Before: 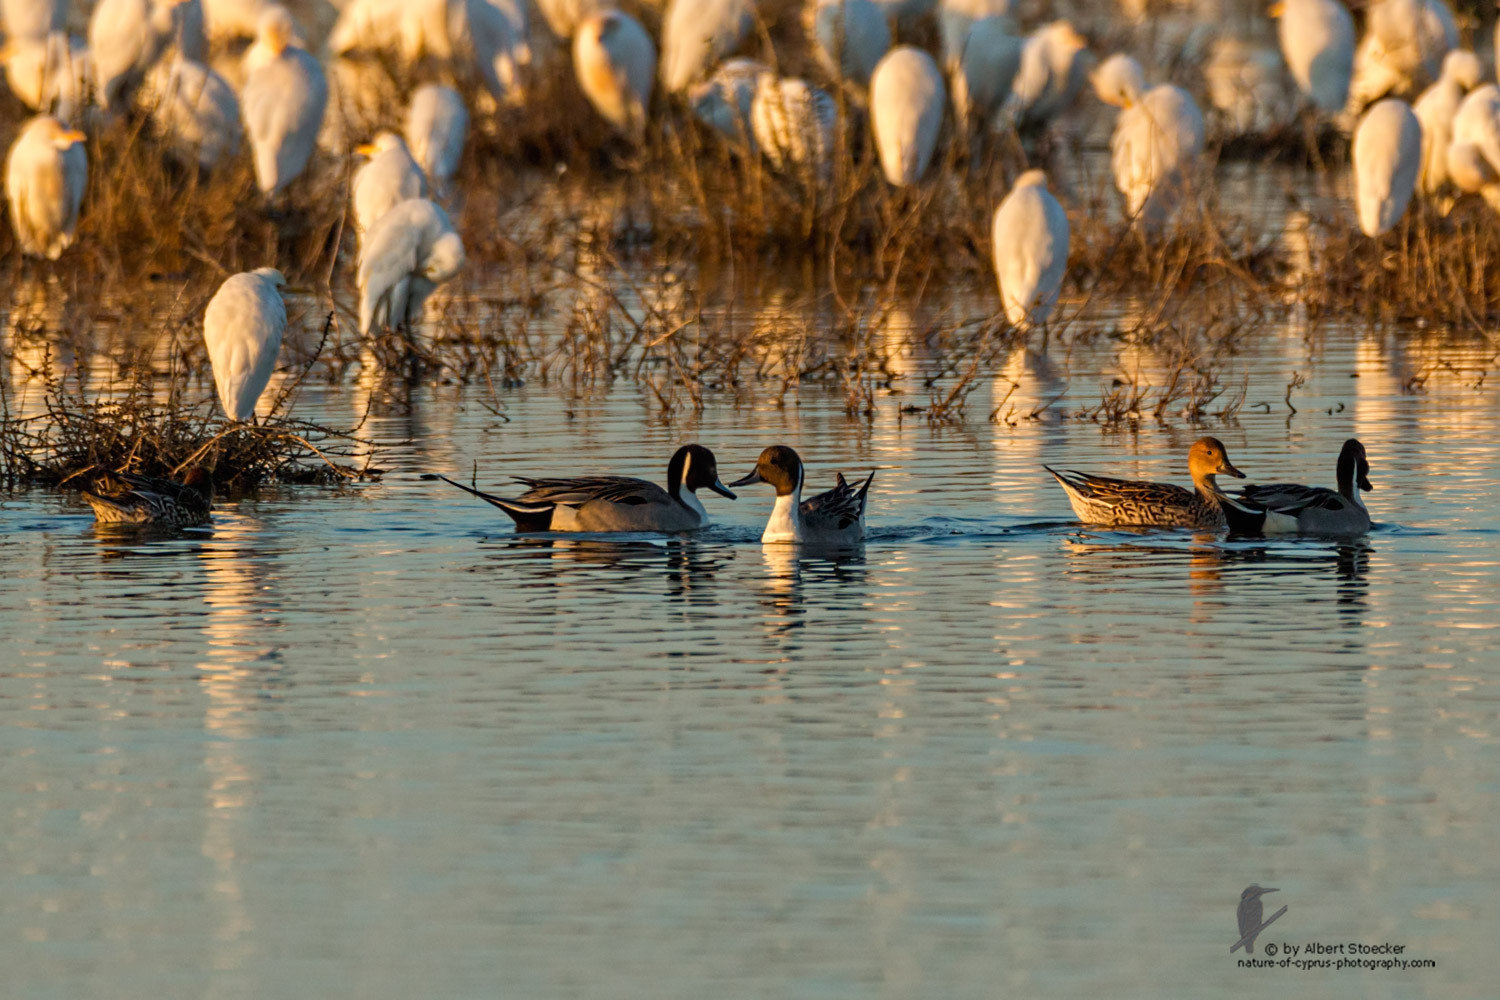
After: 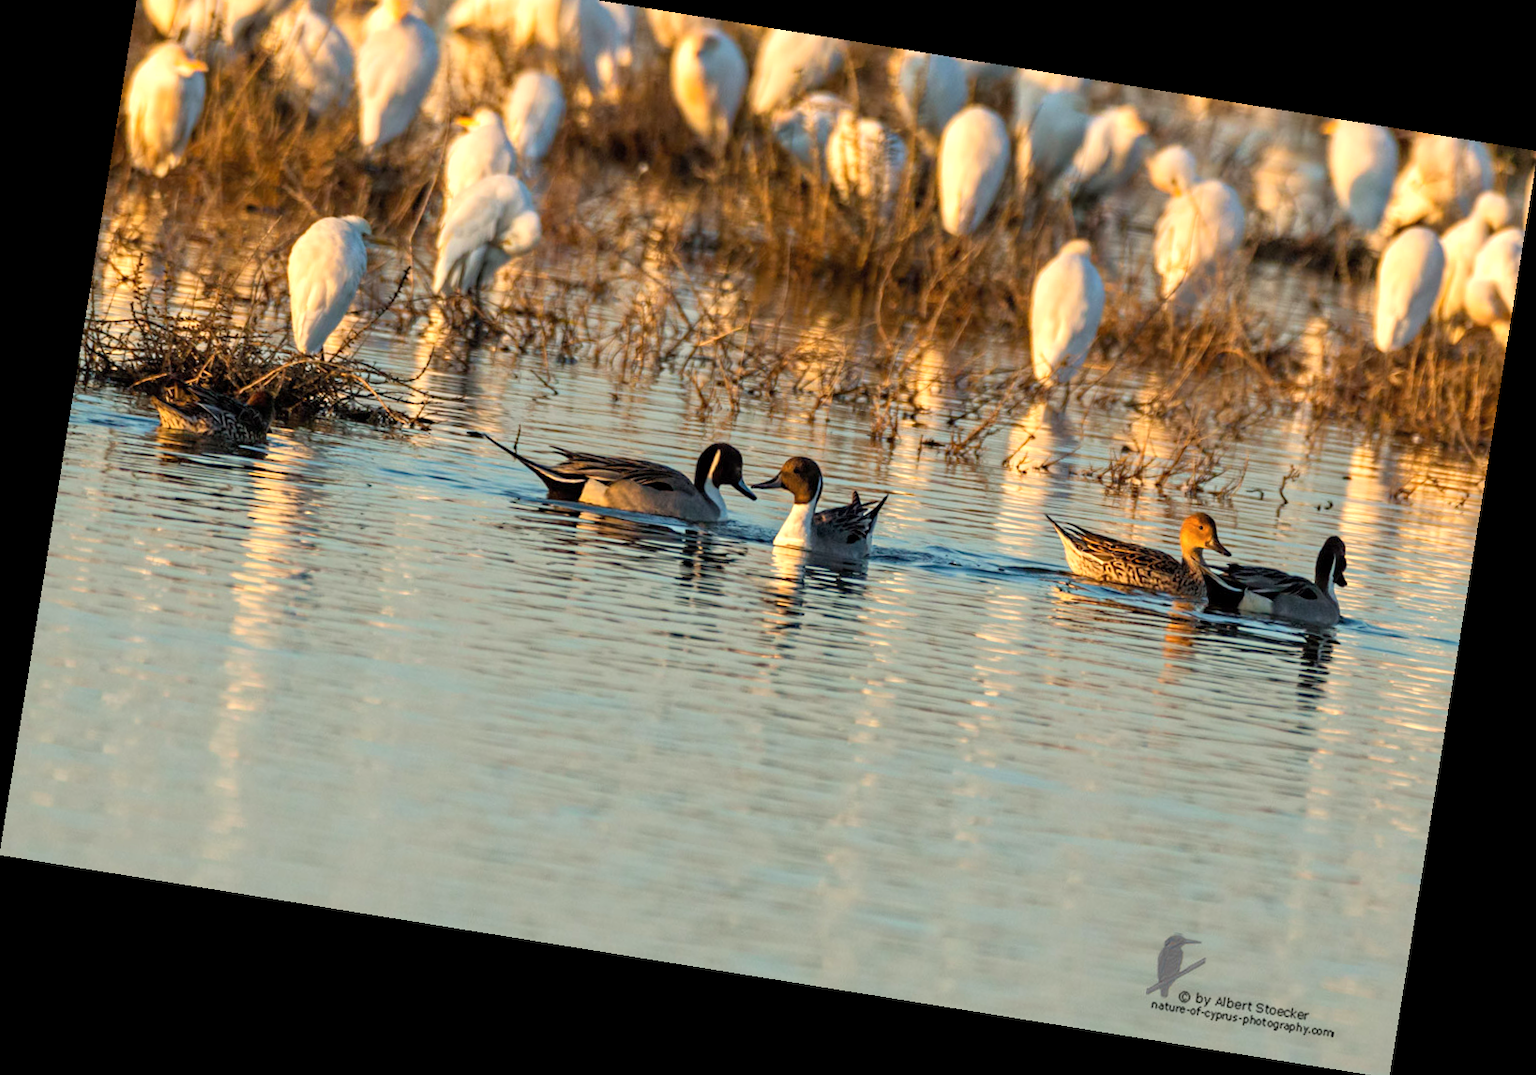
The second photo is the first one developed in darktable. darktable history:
contrast brightness saturation: contrast 0.05, brightness 0.06, saturation 0.01
exposure: black level correction 0.001, exposure 0.5 EV, compensate exposure bias true, compensate highlight preservation false
rotate and perspective: rotation 9.12°, automatic cropping off
crop and rotate: top 6.25%
